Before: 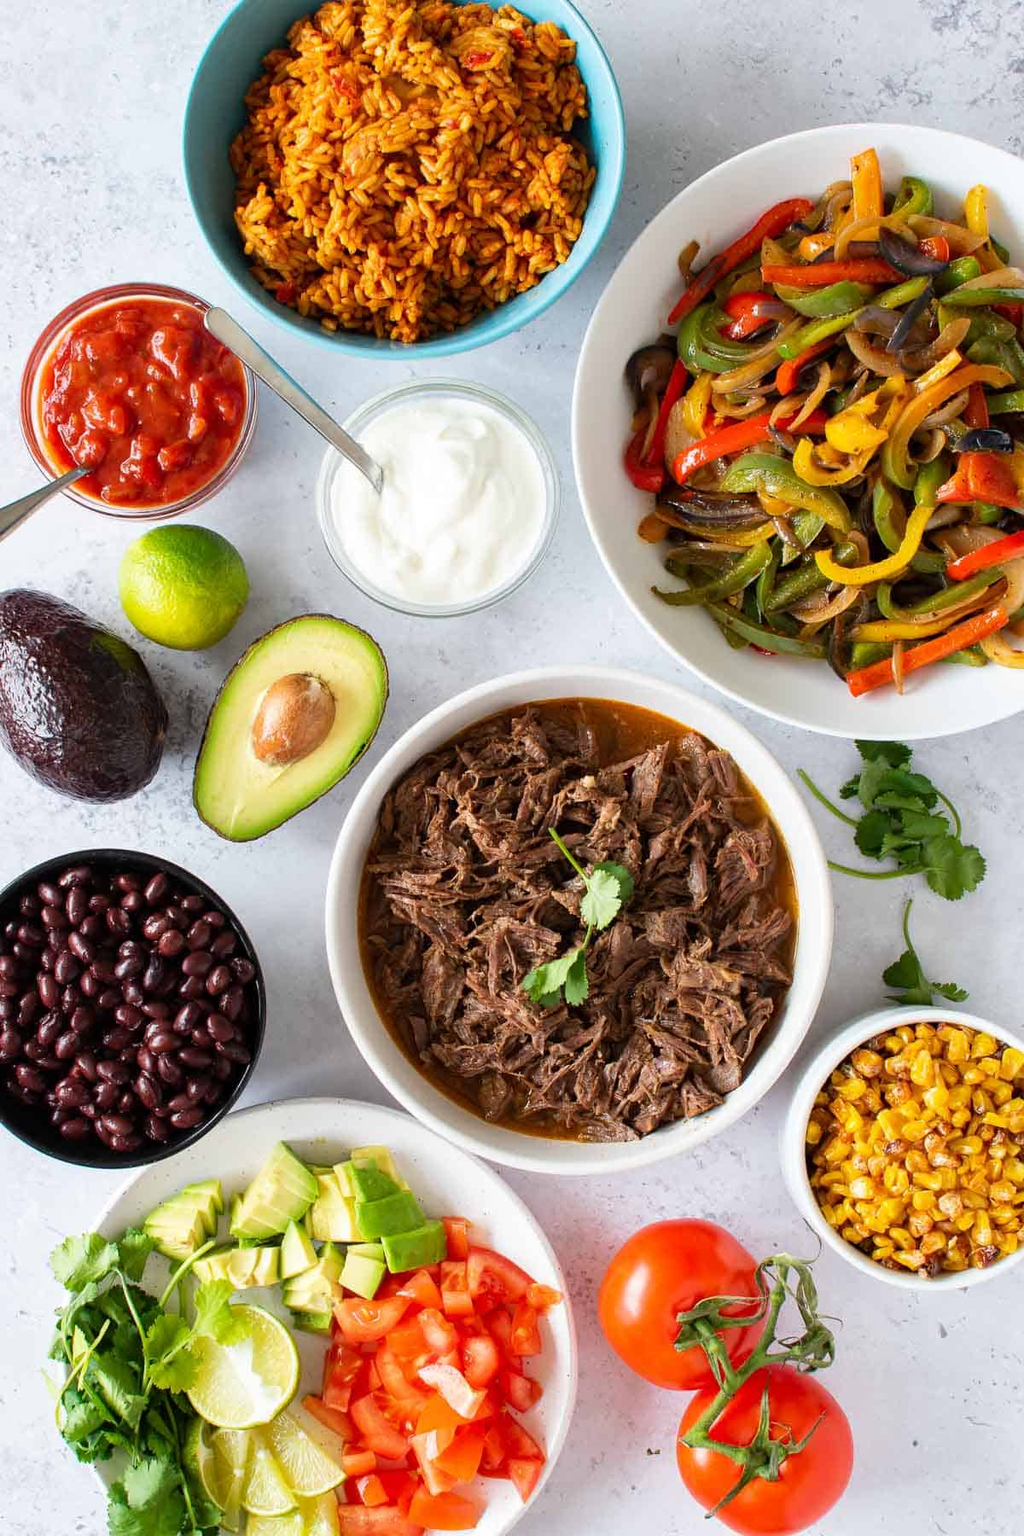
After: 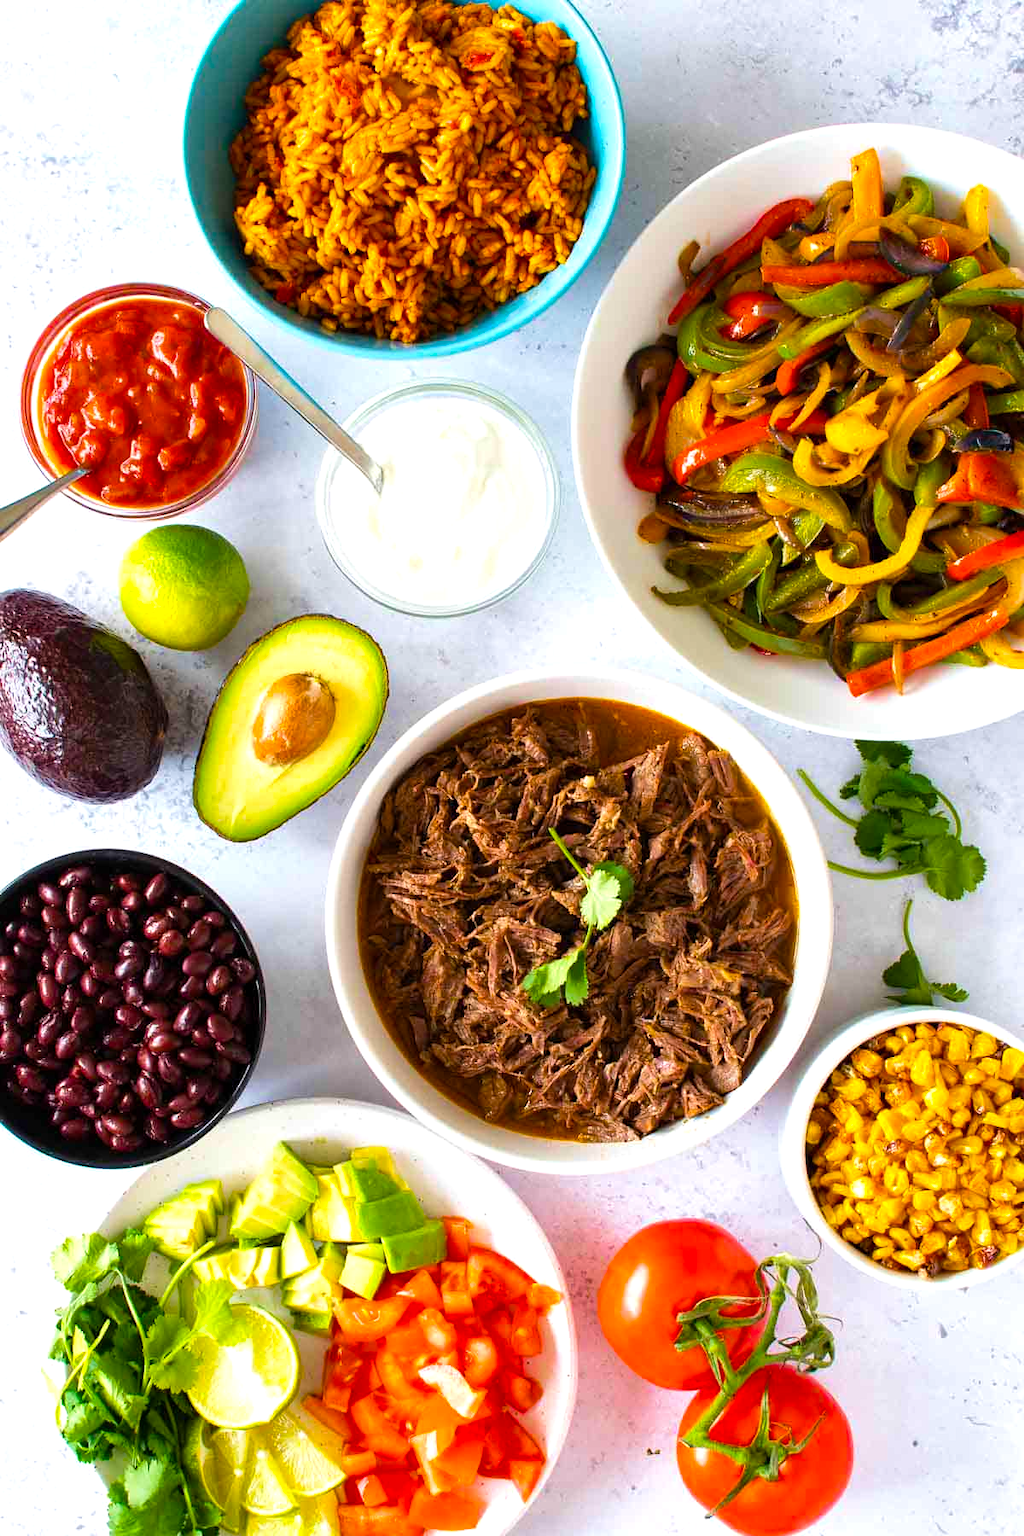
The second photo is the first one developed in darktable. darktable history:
velvia: on, module defaults
color balance rgb: perceptual saturation grading › global saturation 36%, perceptual brilliance grading › global brilliance 10%, global vibrance 20%
